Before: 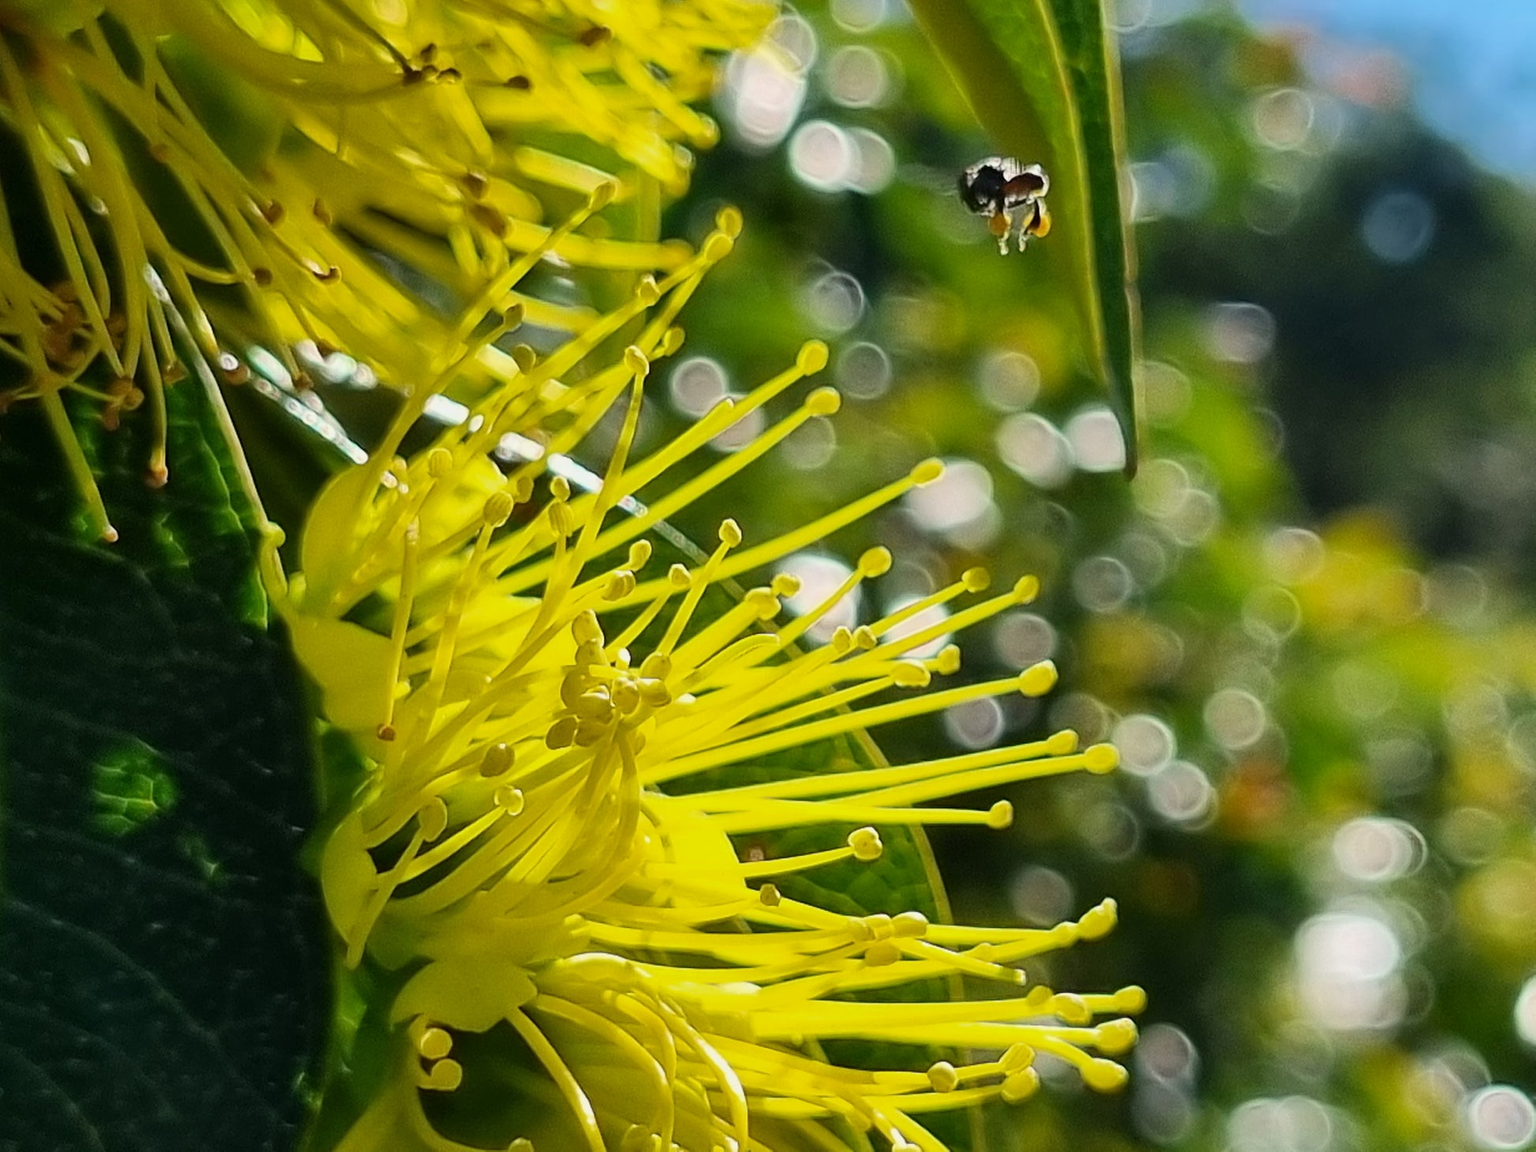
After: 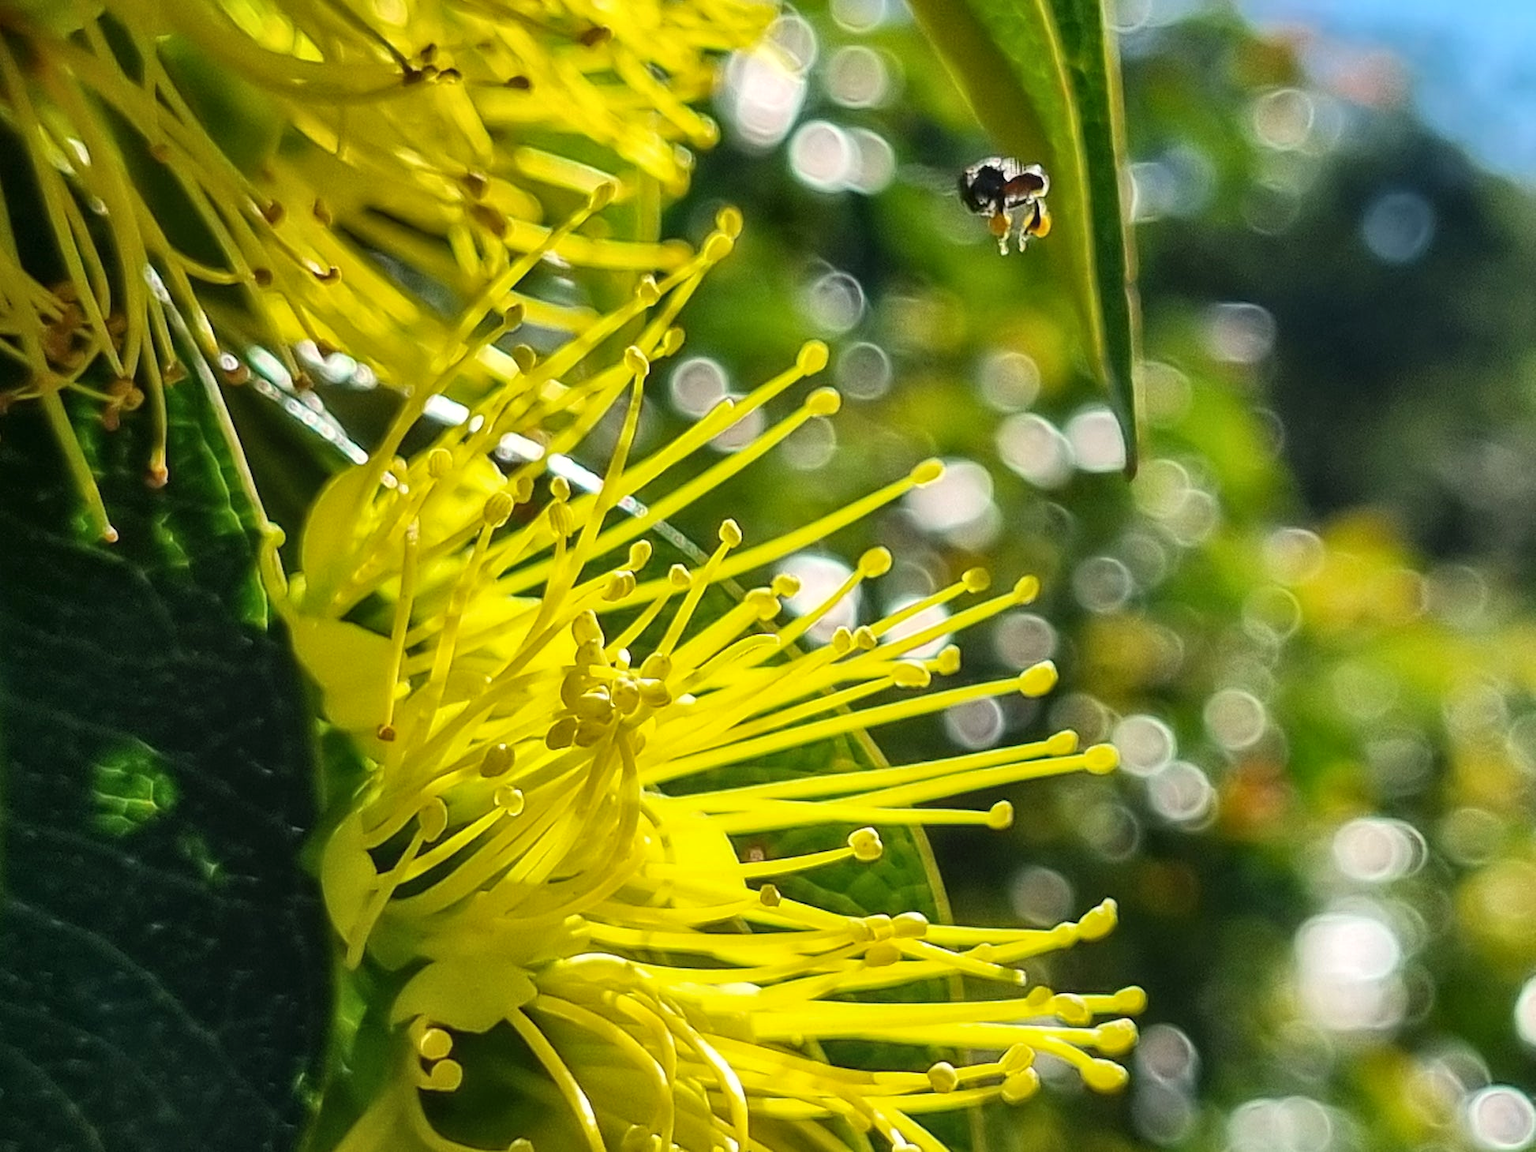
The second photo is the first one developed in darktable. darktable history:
local contrast: detail 115%
exposure: exposure 0.3 EV, compensate highlight preservation false
